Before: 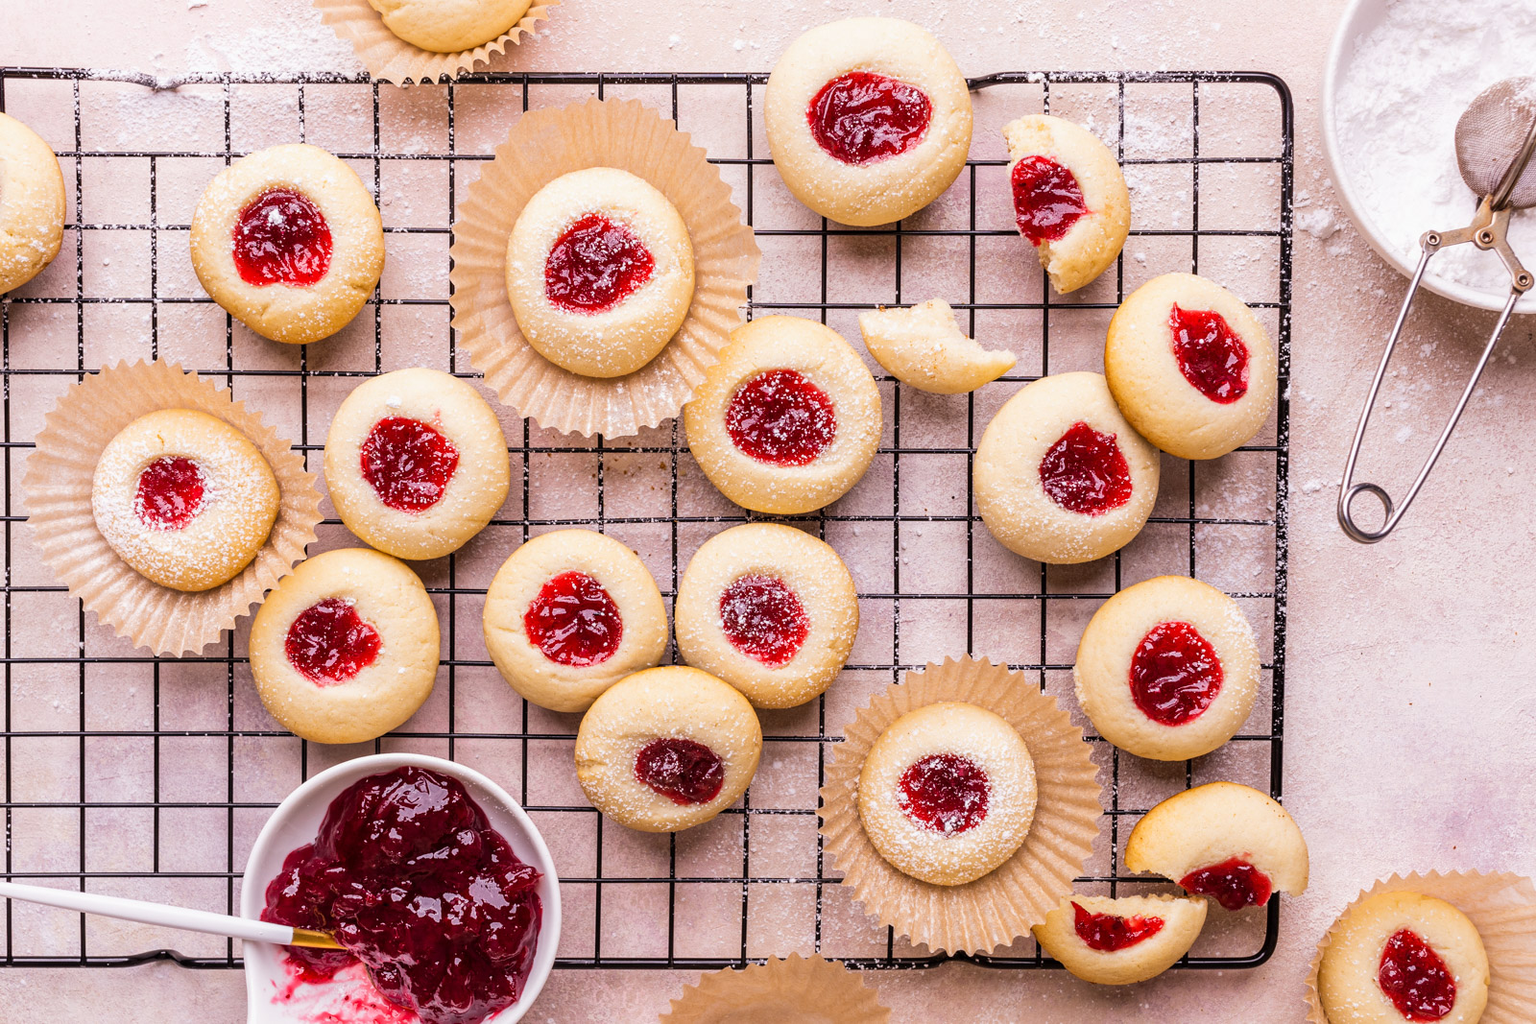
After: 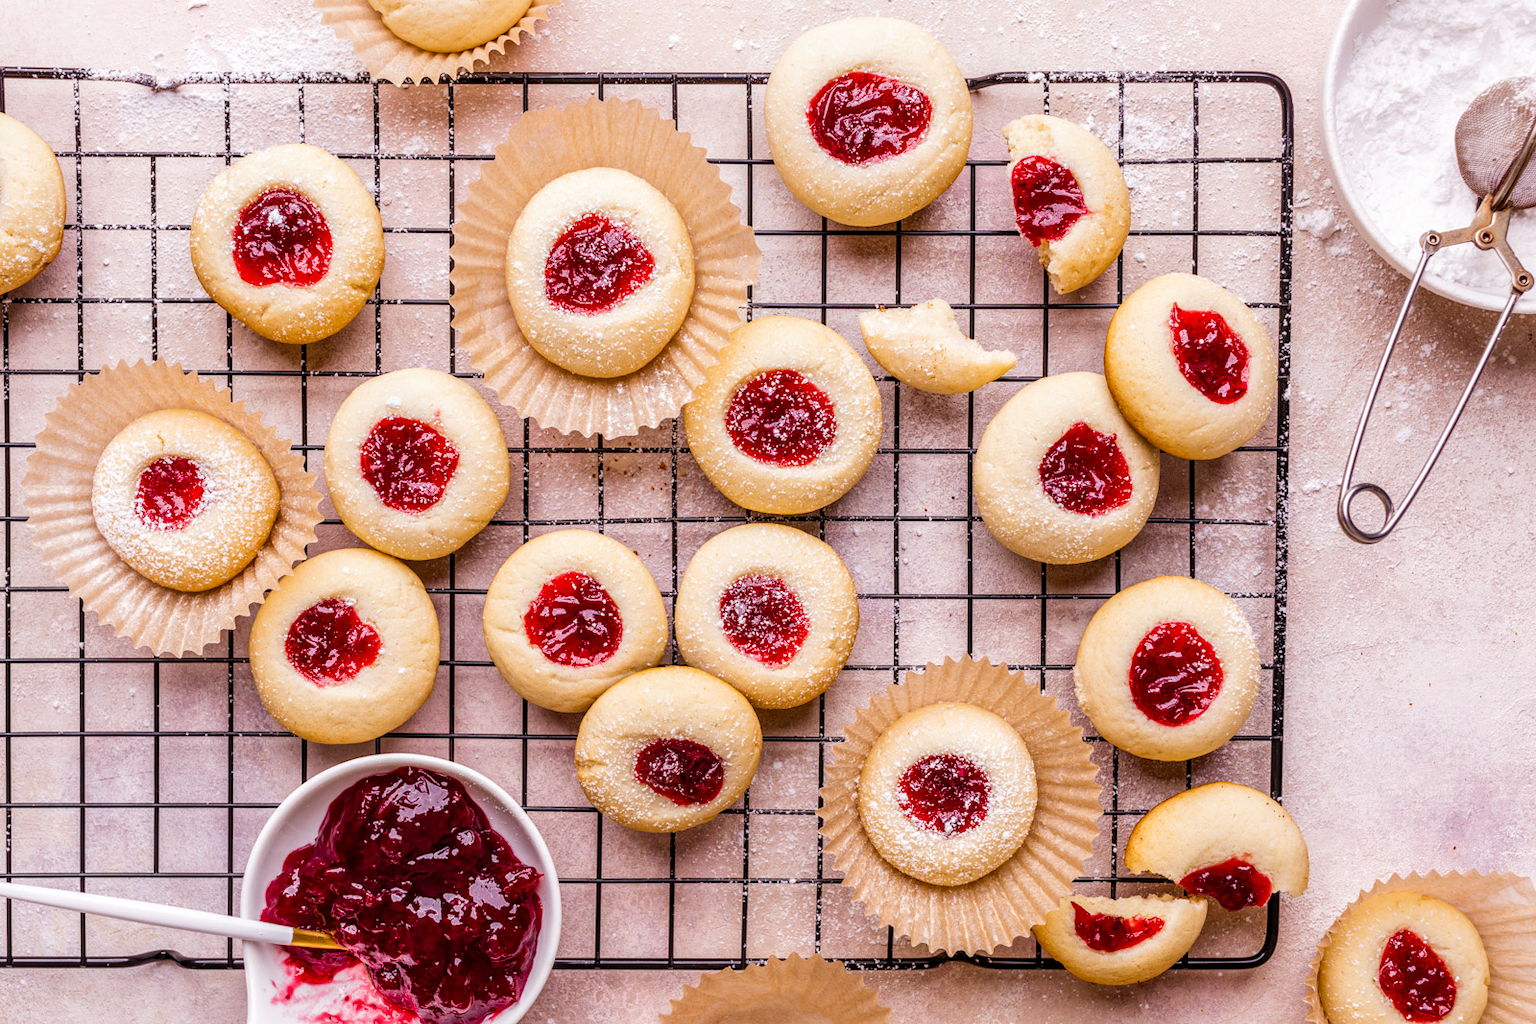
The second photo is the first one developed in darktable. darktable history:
shadows and highlights: radius 331.84, shadows 53.55, highlights -100, compress 94.63%, highlights color adjustment 73.23%, soften with gaussian
tone equalizer: on, module defaults
color balance rgb: perceptual saturation grading › global saturation 20%, perceptual saturation grading › highlights -25%, perceptual saturation grading › shadows 25%
local contrast: on, module defaults
